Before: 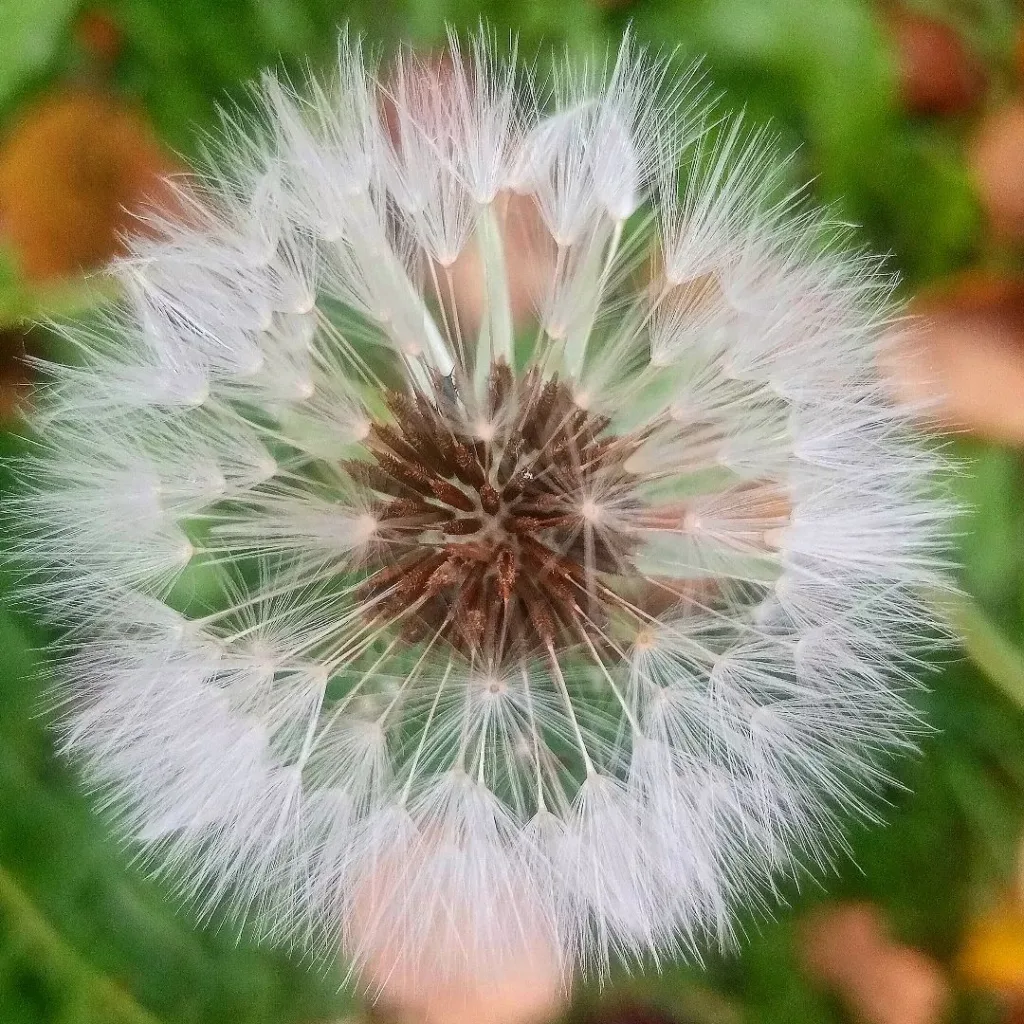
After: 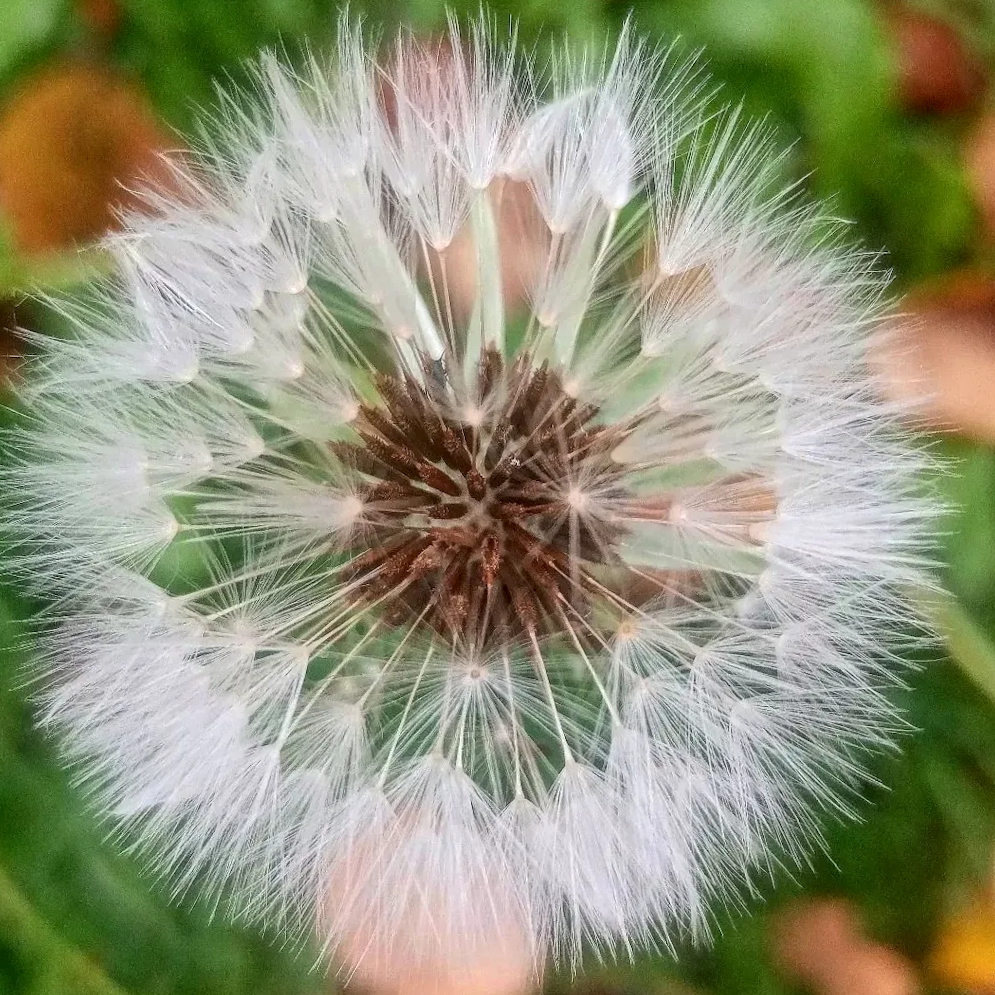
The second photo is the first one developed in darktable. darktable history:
local contrast: on, module defaults
crop and rotate: angle -1.69°
